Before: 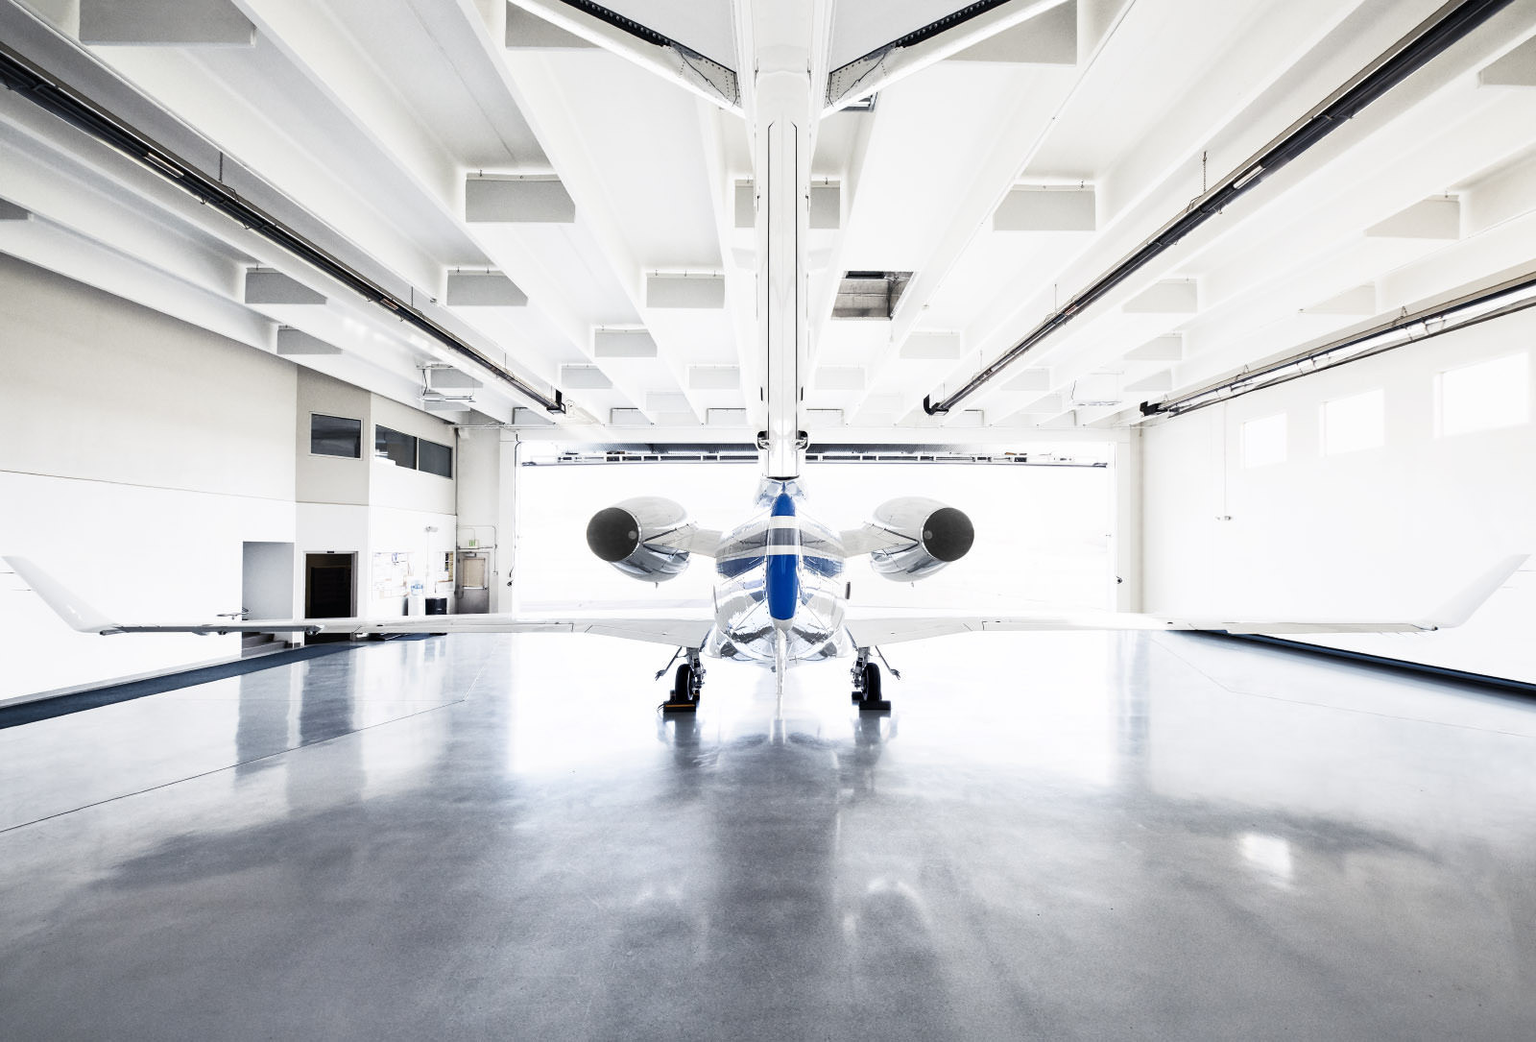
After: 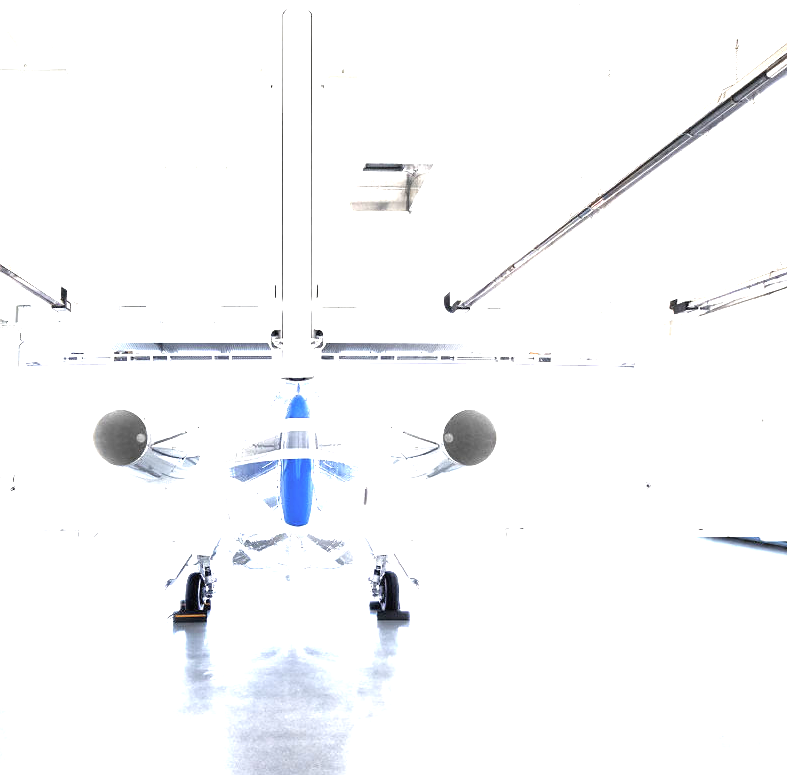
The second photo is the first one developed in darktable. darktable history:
exposure: black level correction 0, exposure 1.634 EV, compensate highlight preservation false
contrast brightness saturation: brightness 0.123
crop: left 32.388%, top 11%, right 18.424%, bottom 17.565%
